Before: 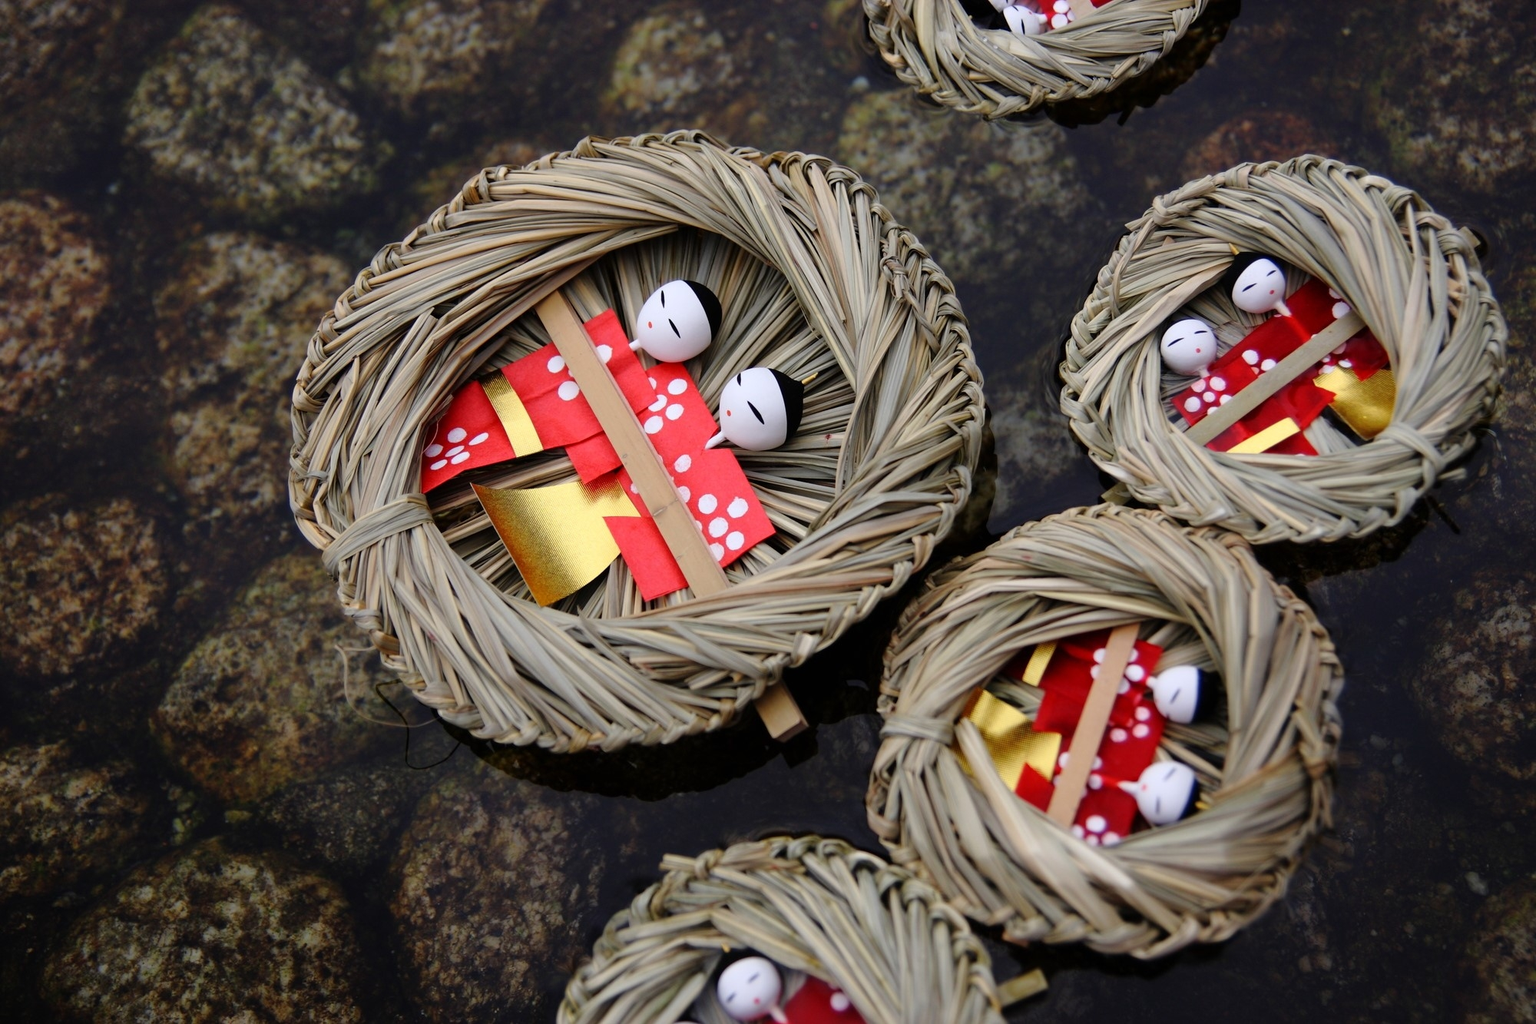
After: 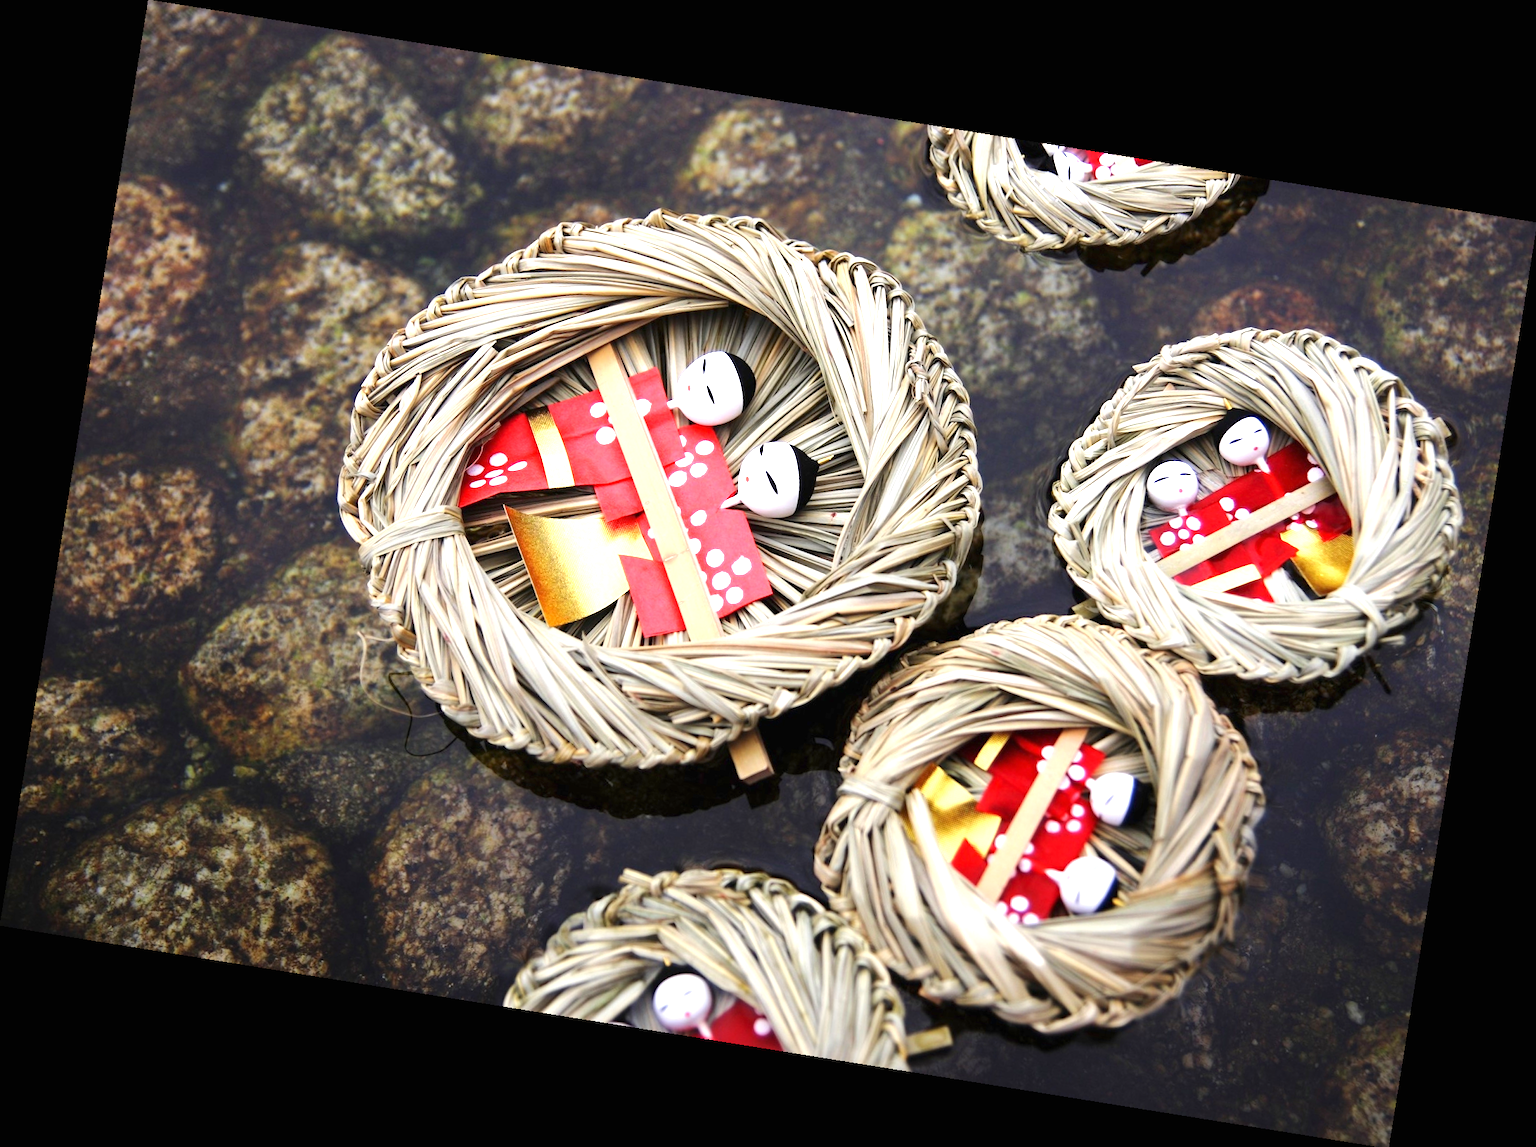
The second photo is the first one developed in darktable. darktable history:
rotate and perspective: rotation 9.12°, automatic cropping off
graduated density: rotation -180°, offset 24.95
tone equalizer: on, module defaults
exposure: black level correction 0, exposure 1.6 EV, compensate exposure bias true, compensate highlight preservation false
